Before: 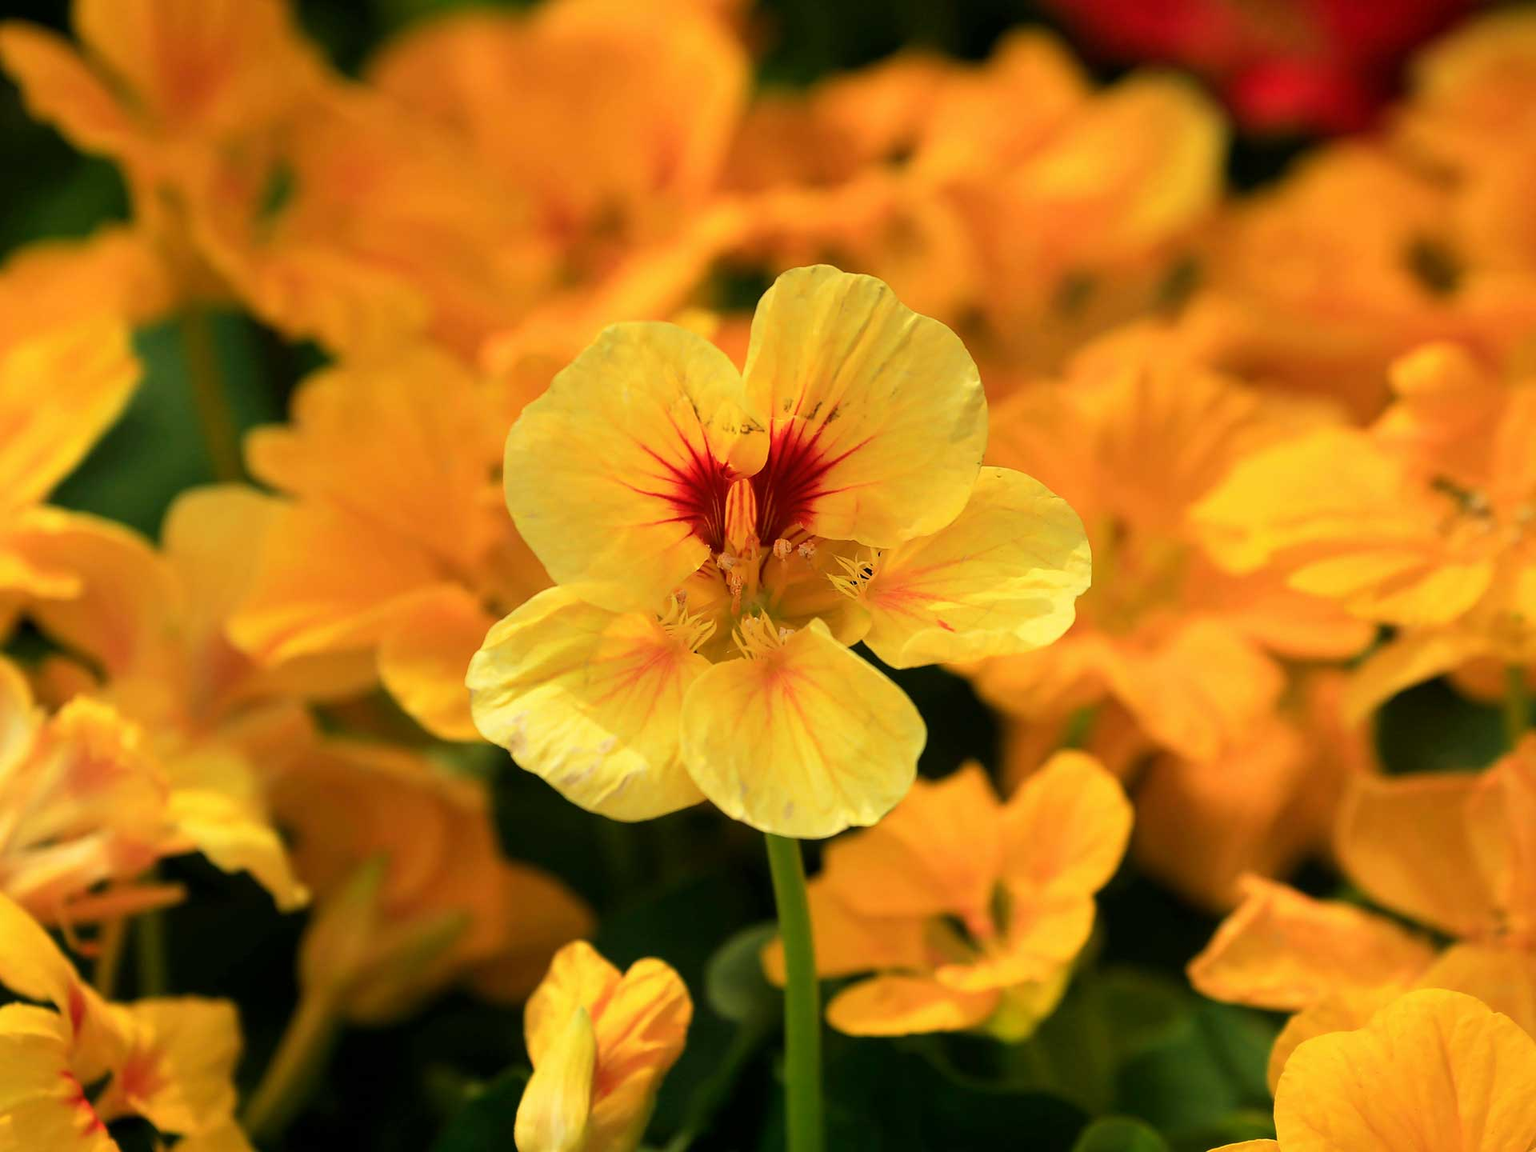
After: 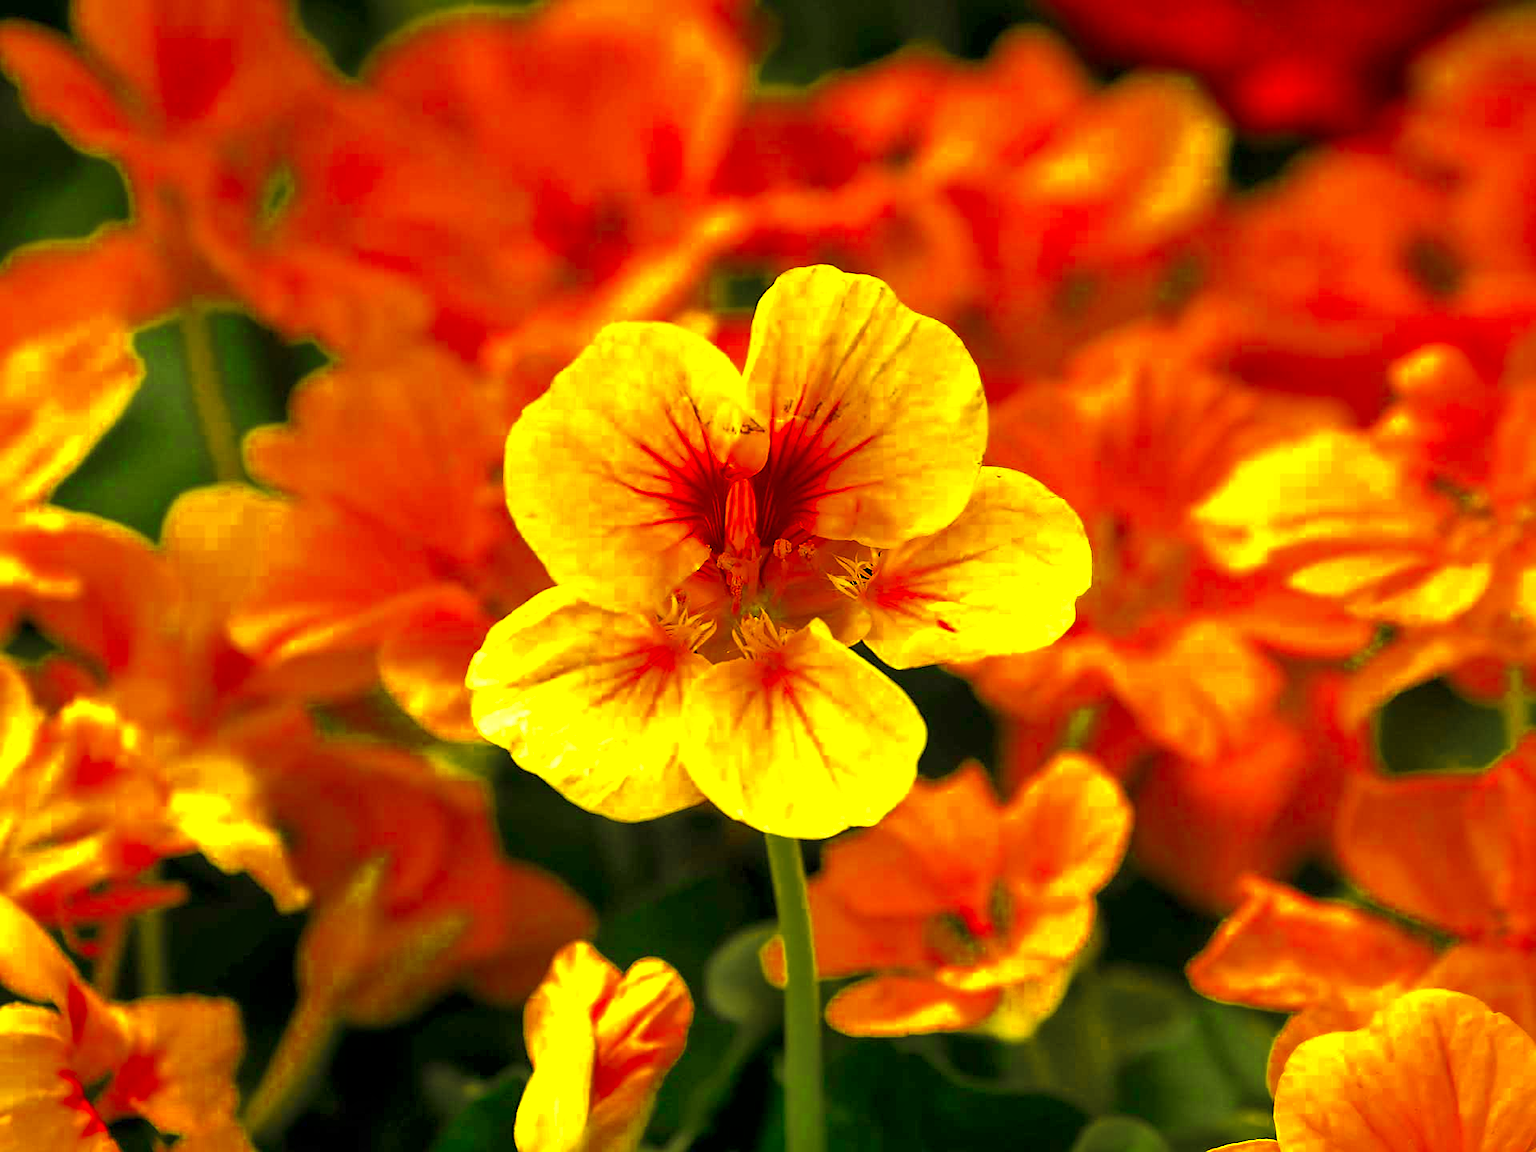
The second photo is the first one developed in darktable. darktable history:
color zones: curves: ch0 [(0.11, 0.396) (0.195, 0.36) (0.25, 0.5) (0.303, 0.412) (0.357, 0.544) (0.75, 0.5) (0.967, 0.328)]; ch1 [(0, 0.468) (0.112, 0.512) (0.202, 0.6) (0.25, 0.5) (0.307, 0.352) (0.357, 0.544) (0.75, 0.5) (0.963, 0.524)], mix 26.36%
exposure: black level correction 0, exposure 1.102 EV, compensate highlight preservation false
local contrast: mode bilateral grid, contrast 21, coarseness 51, detail 143%, midtone range 0.2
sharpen: on, module defaults
color balance rgb: perceptual saturation grading › global saturation 40.319%
